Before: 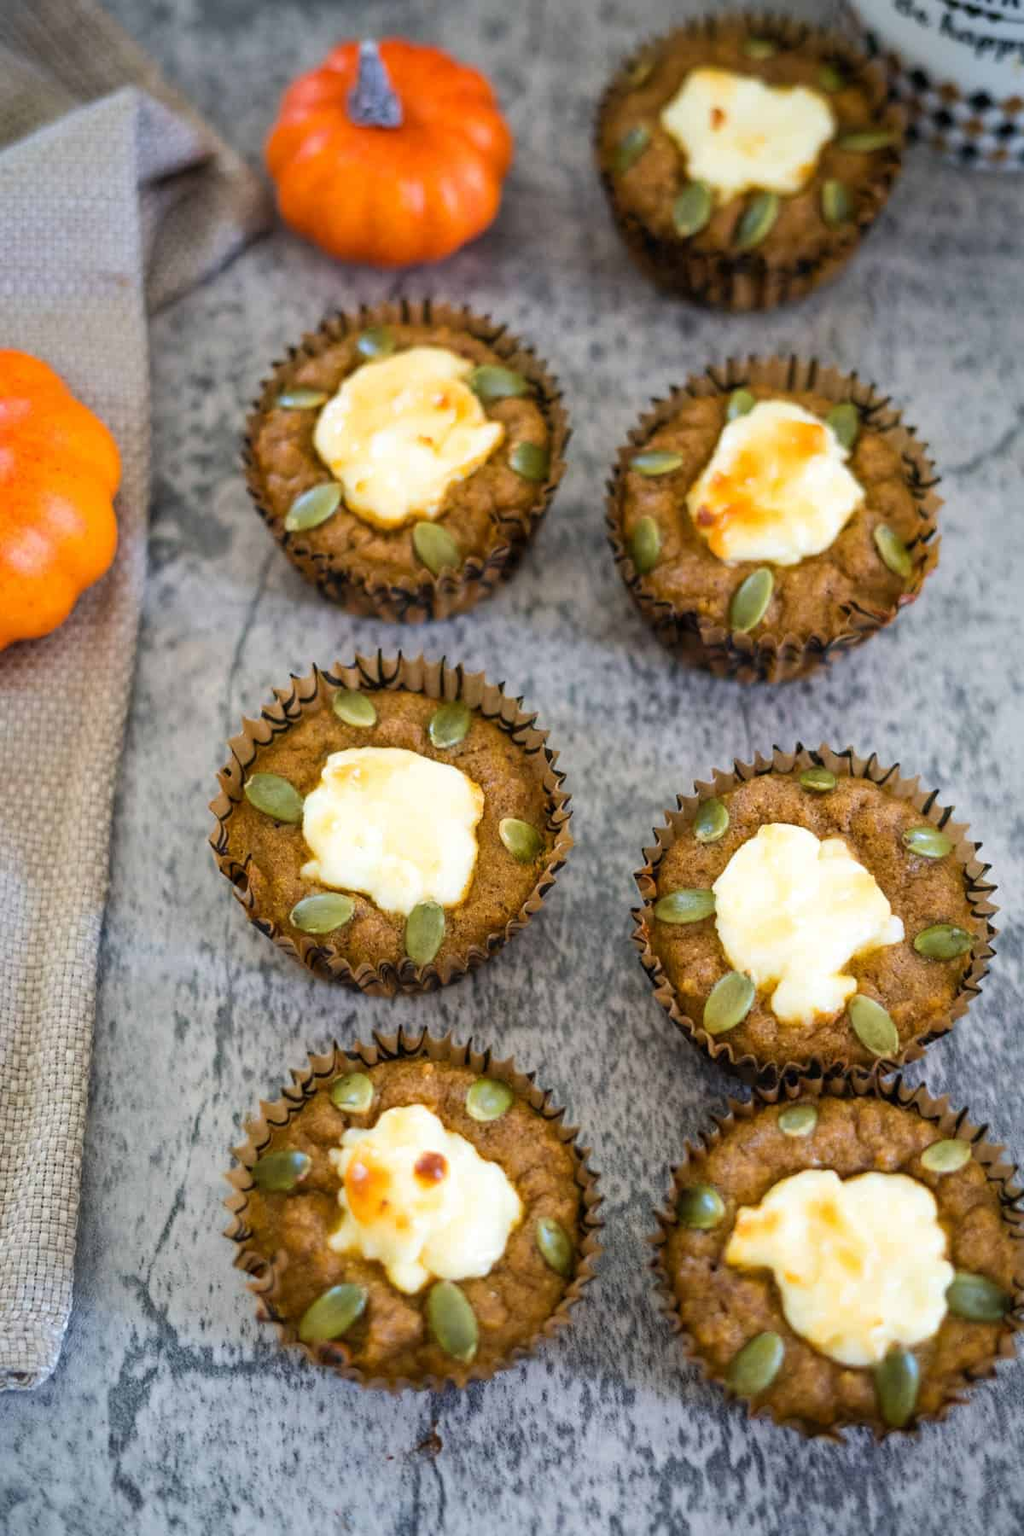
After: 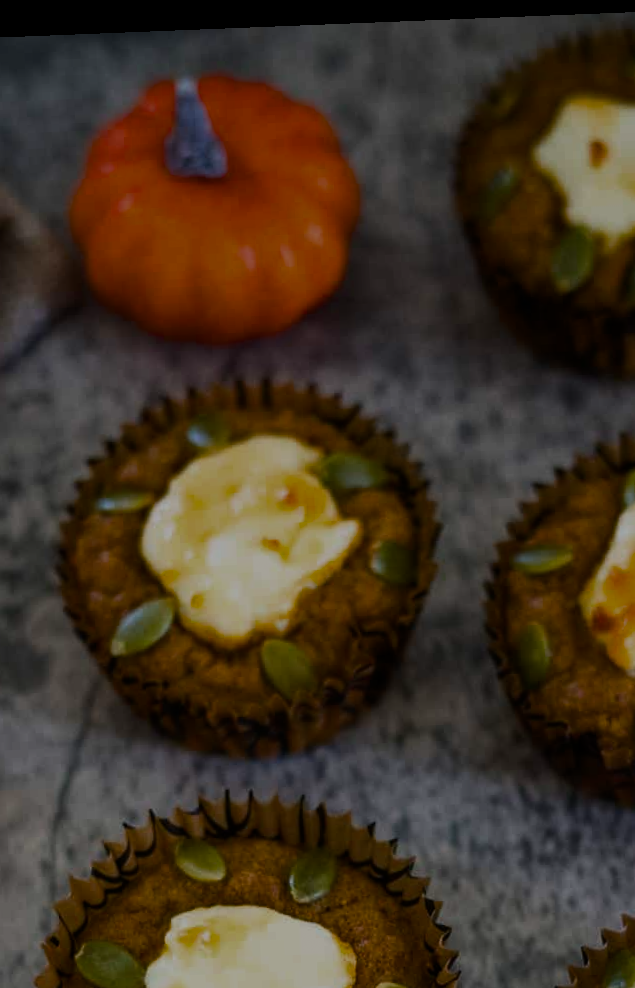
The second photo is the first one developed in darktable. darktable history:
tone equalizer: -8 EV -0.75 EV, -7 EV -0.7 EV, -6 EV -0.6 EV, -5 EV -0.4 EV, -3 EV 0.4 EV, -2 EV 0.6 EV, -1 EV 0.7 EV, +0 EV 0.75 EV, edges refinement/feathering 500, mask exposure compensation -1.57 EV, preserve details no
color balance rgb: linear chroma grading › shadows 16%, perceptual saturation grading › global saturation 8%, perceptual saturation grading › shadows 4%, perceptual brilliance grading › global brilliance 2%, perceptual brilliance grading › highlights 8%, perceptual brilliance grading › shadows -4%, global vibrance 16%, saturation formula JzAzBz (2021)
rotate and perspective: rotation -2.29°, automatic cropping off
crop: left 19.556%, right 30.401%, bottom 46.458%
exposure: exposure -2.002 EV, compensate highlight preservation false
